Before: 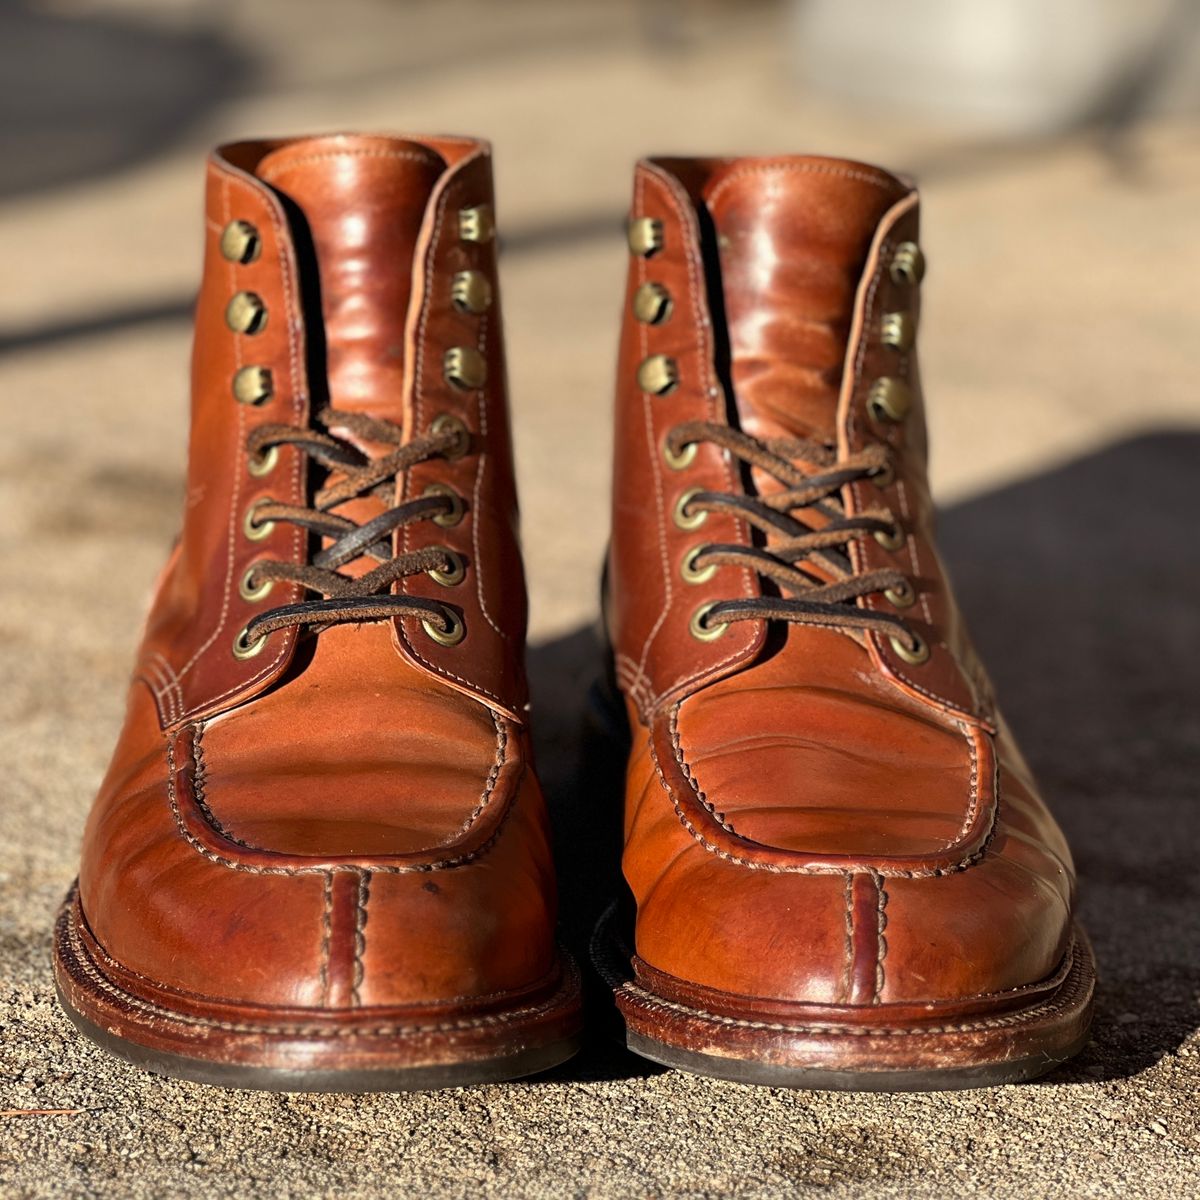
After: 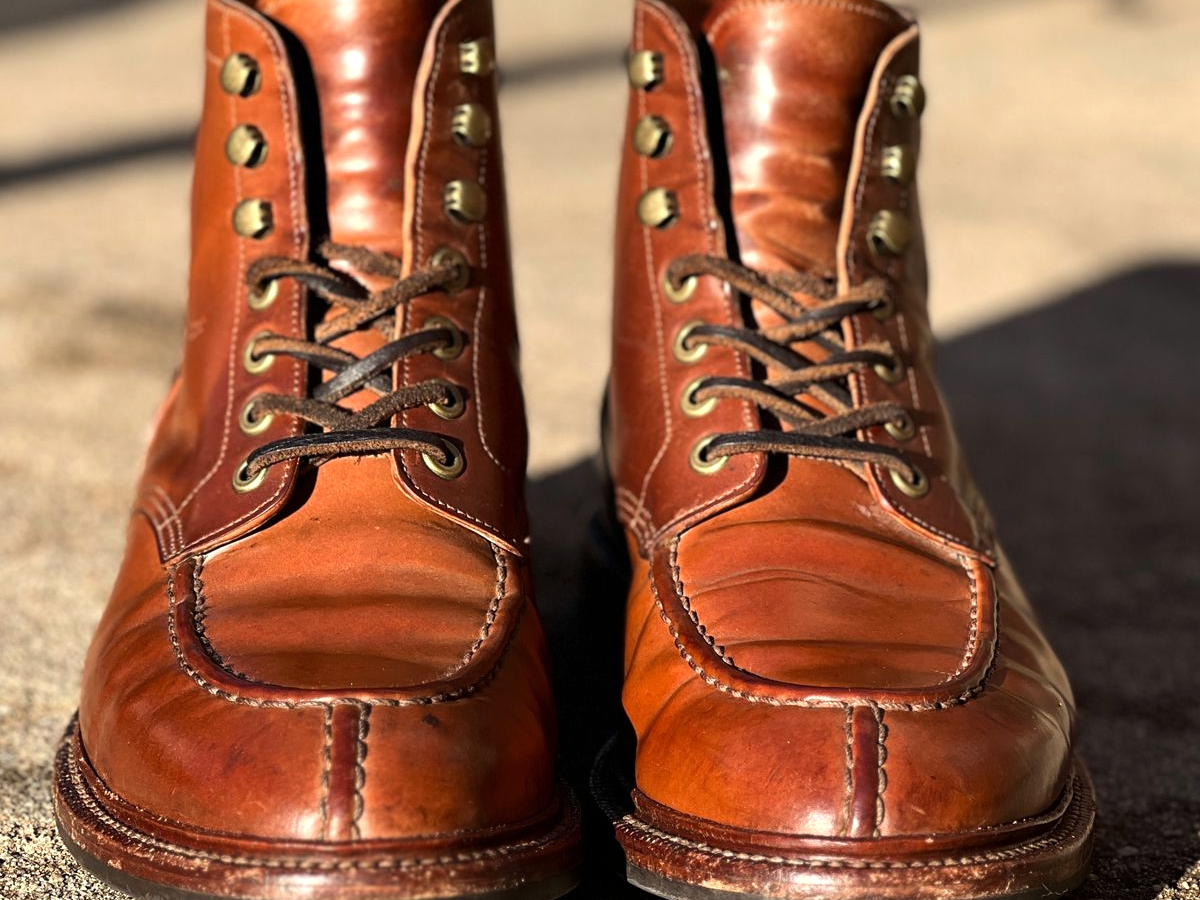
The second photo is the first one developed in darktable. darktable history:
crop: top 13.978%, bottom 11.007%
tone equalizer: -8 EV -0.428 EV, -7 EV -0.357 EV, -6 EV -0.32 EV, -5 EV -0.246 EV, -3 EV 0.248 EV, -2 EV 0.305 EV, -1 EV 0.364 EV, +0 EV 0.387 EV, edges refinement/feathering 500, mask exposure compensation -1.57 EV, preserve details no
